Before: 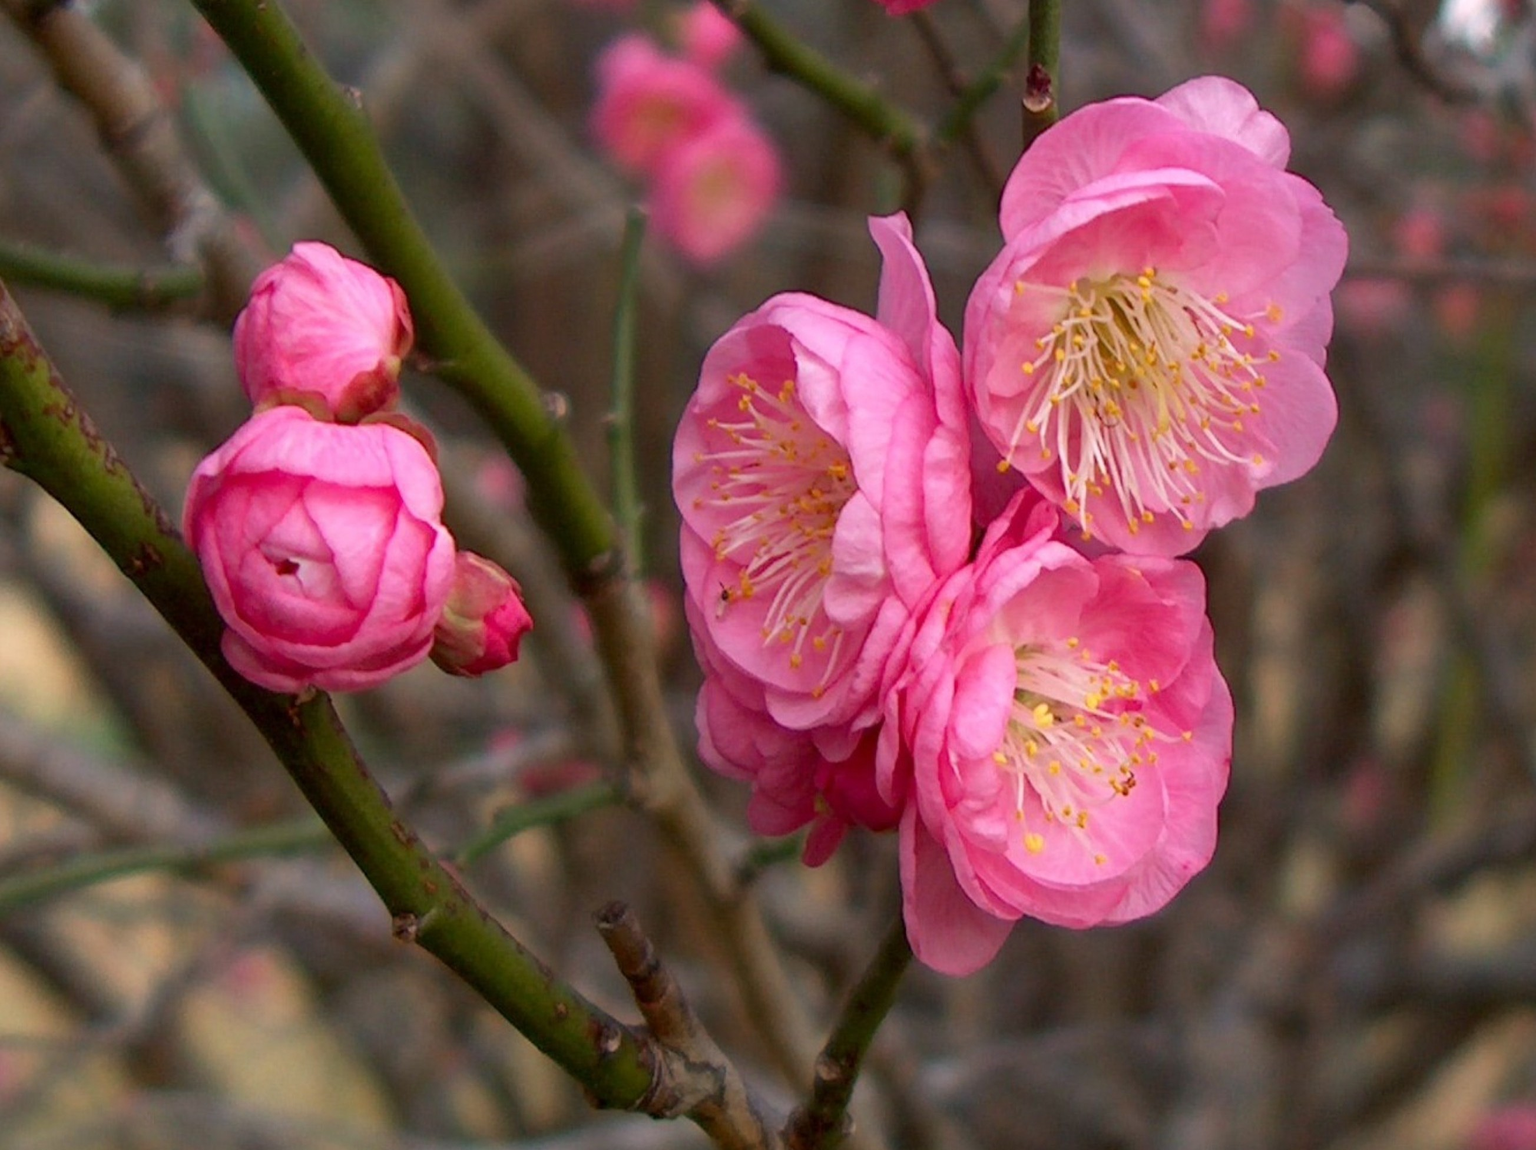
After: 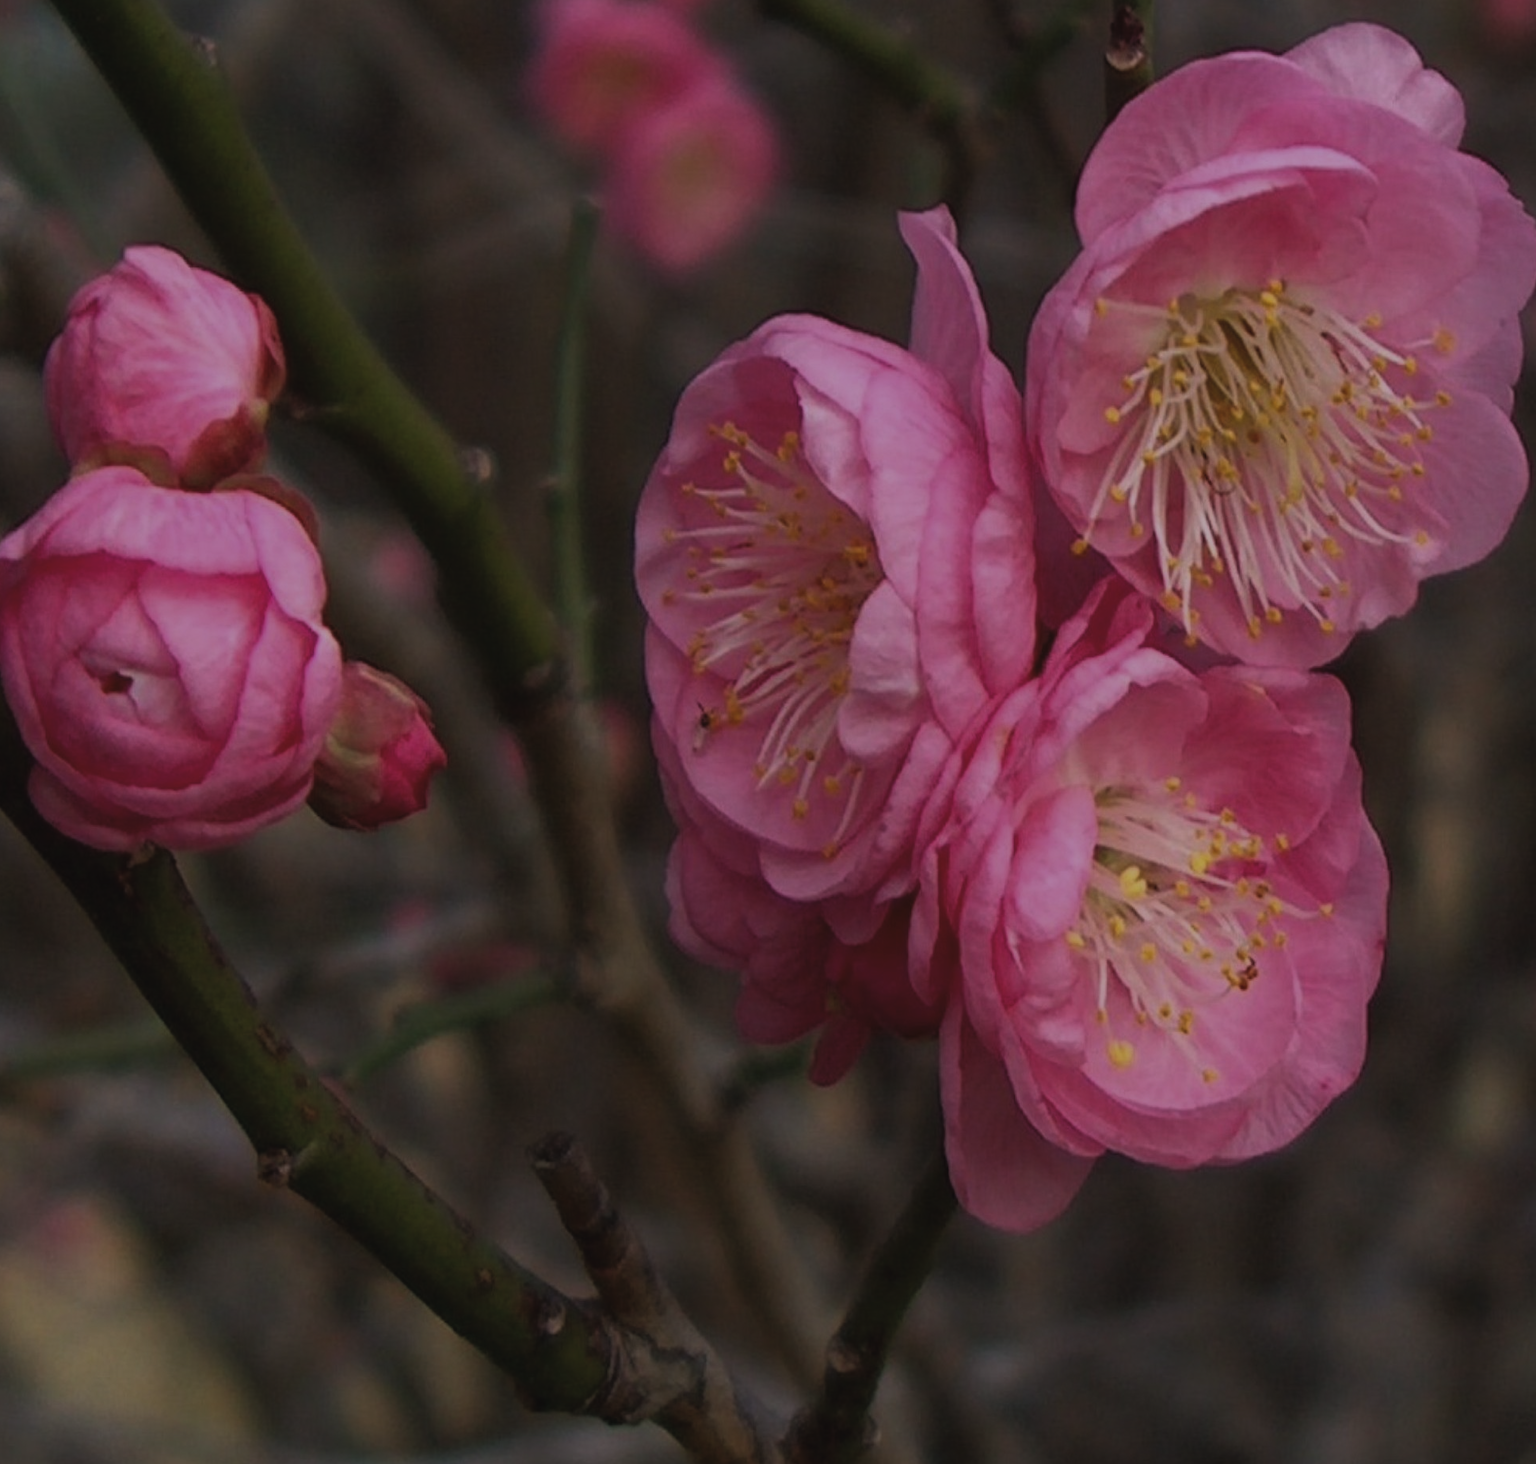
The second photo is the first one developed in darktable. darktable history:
tone equalizer: edges refinement/feathering 500, mask exposure compensation -1.26 EV, preserve details no
tone curve: curves: ch0 [(0, 0) (0.003, 0.019) (0.011, 0.019) (0.025, 0.022) (0.044, 0.026) (0.069, 0.032) (0.1, 0.052) (0.136, 0.081) (0.177, 0.123) (0.224, 0.17) (0.277, 0.219) (0.335, 0.276) (0.399, 0.344) (0.468, 0.421) (0.543, 0.508) (0.623, 0.604) (0.709, 0.705) (0.801, 0.797) (0.898, 0.894) (1, 1)], color space Lab, linked channels, preserve colors none
crop and rotate: left 13.098%, top 5.275%, right 12.545%
exposure: black level correction -0.017, exposure -1.082 EV, compensate highlight preservation false
